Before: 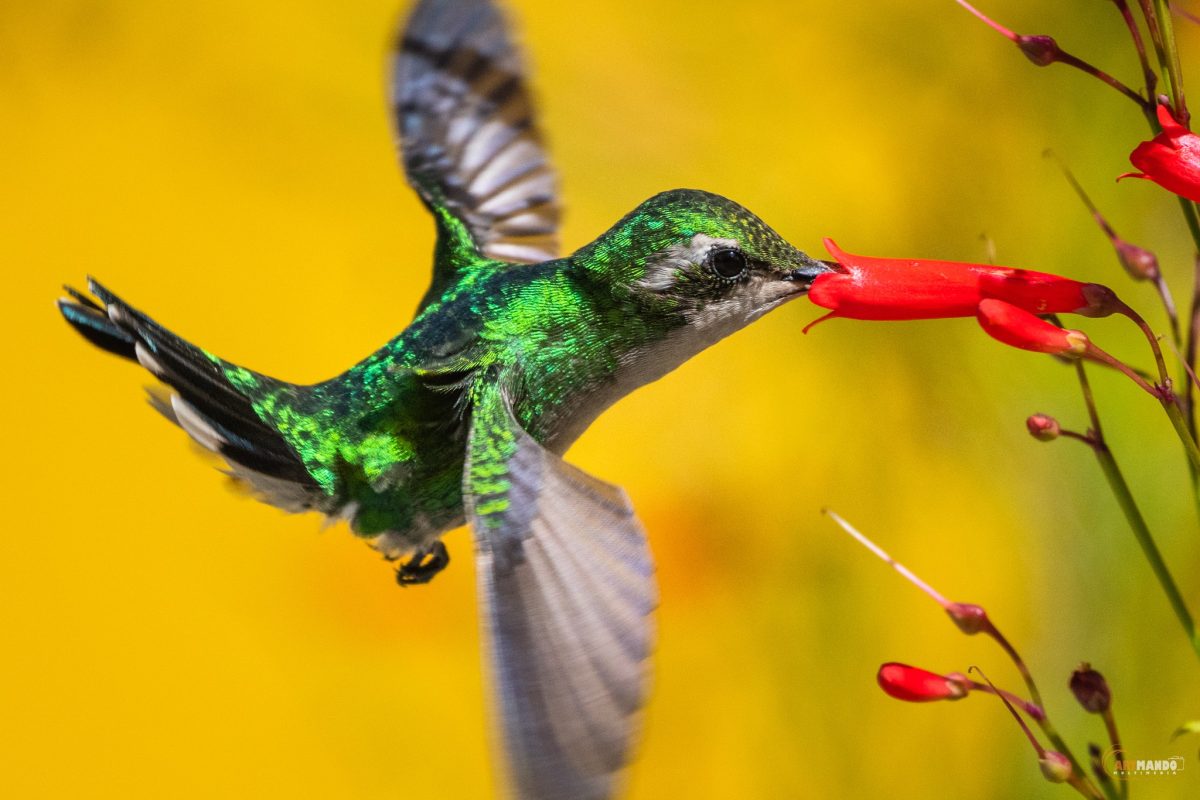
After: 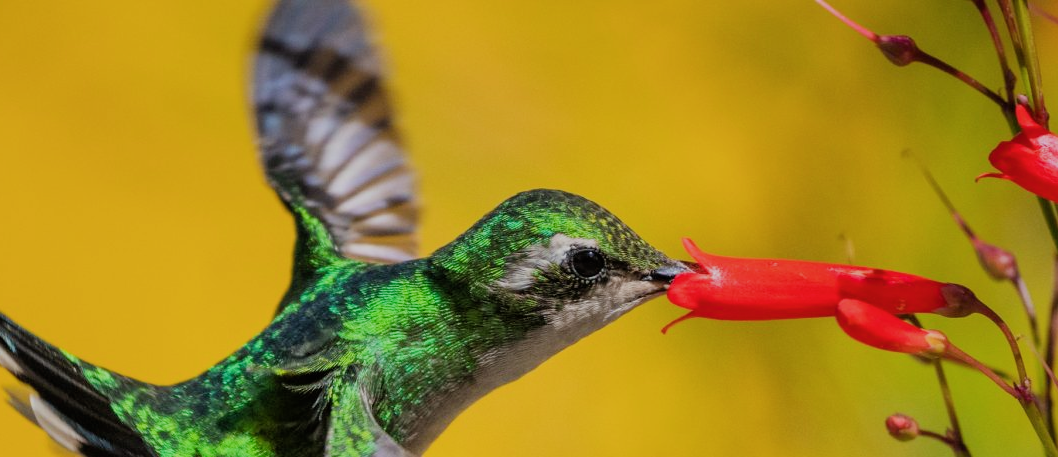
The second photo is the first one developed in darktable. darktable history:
filmic rgb: hardness 4.17
color balance rgb: contrast -10%
crop and rotate: left 11.812%, bottom 42.776%
